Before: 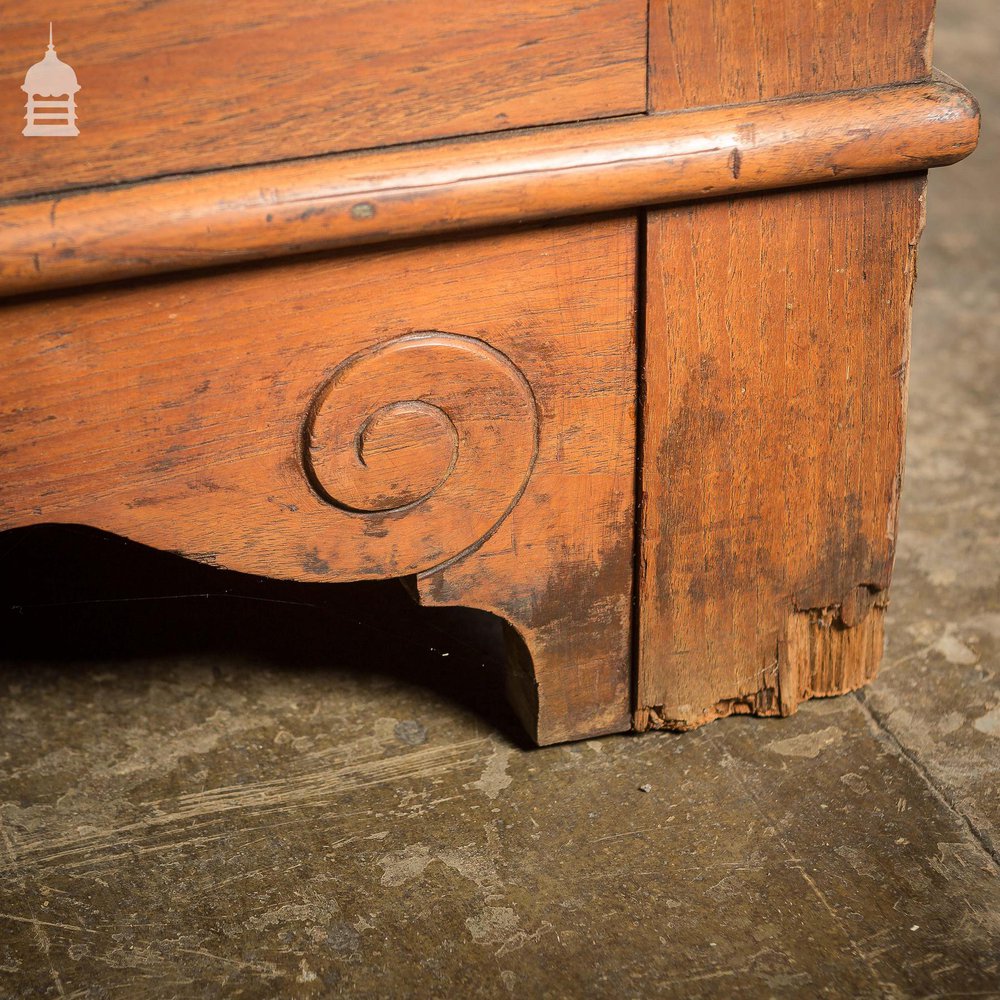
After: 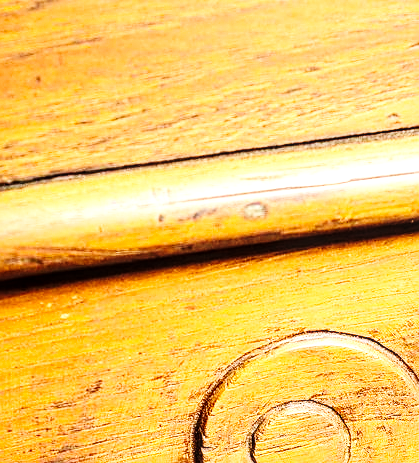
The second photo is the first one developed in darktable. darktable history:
sharpen: on, module defaults
crop and rotate: left 10.817%, top 0.062%, right 47.194%, bottom 53.626%
local contrast: detail 140%
base curve: curves: ch0 [(0, 0) (0, 0) (0.002, 0.001) (0.008, 0.003) (0.019, 0.011) (0.037, 0.037) (0.064, 0.11) (0.102, 0.232) (0.152, 0.379) (0.216, 0.524) (0.296, 0.665) (0.394, 0.789) (0.512, 0.881) (0.651, 0.945) (0.813, 0.986) (1, 1)], preserve colors none
color balance rgb: global offset › luminance 0.71%, perceptual saturation grading › global saturation -11.5%, perceptual brilliance grading › highlights 17.77%, perceptual brilliance grading › mid-tones 31.71%, perceptual brilliance grading › shadows -31.01%, global vibrance 50%
